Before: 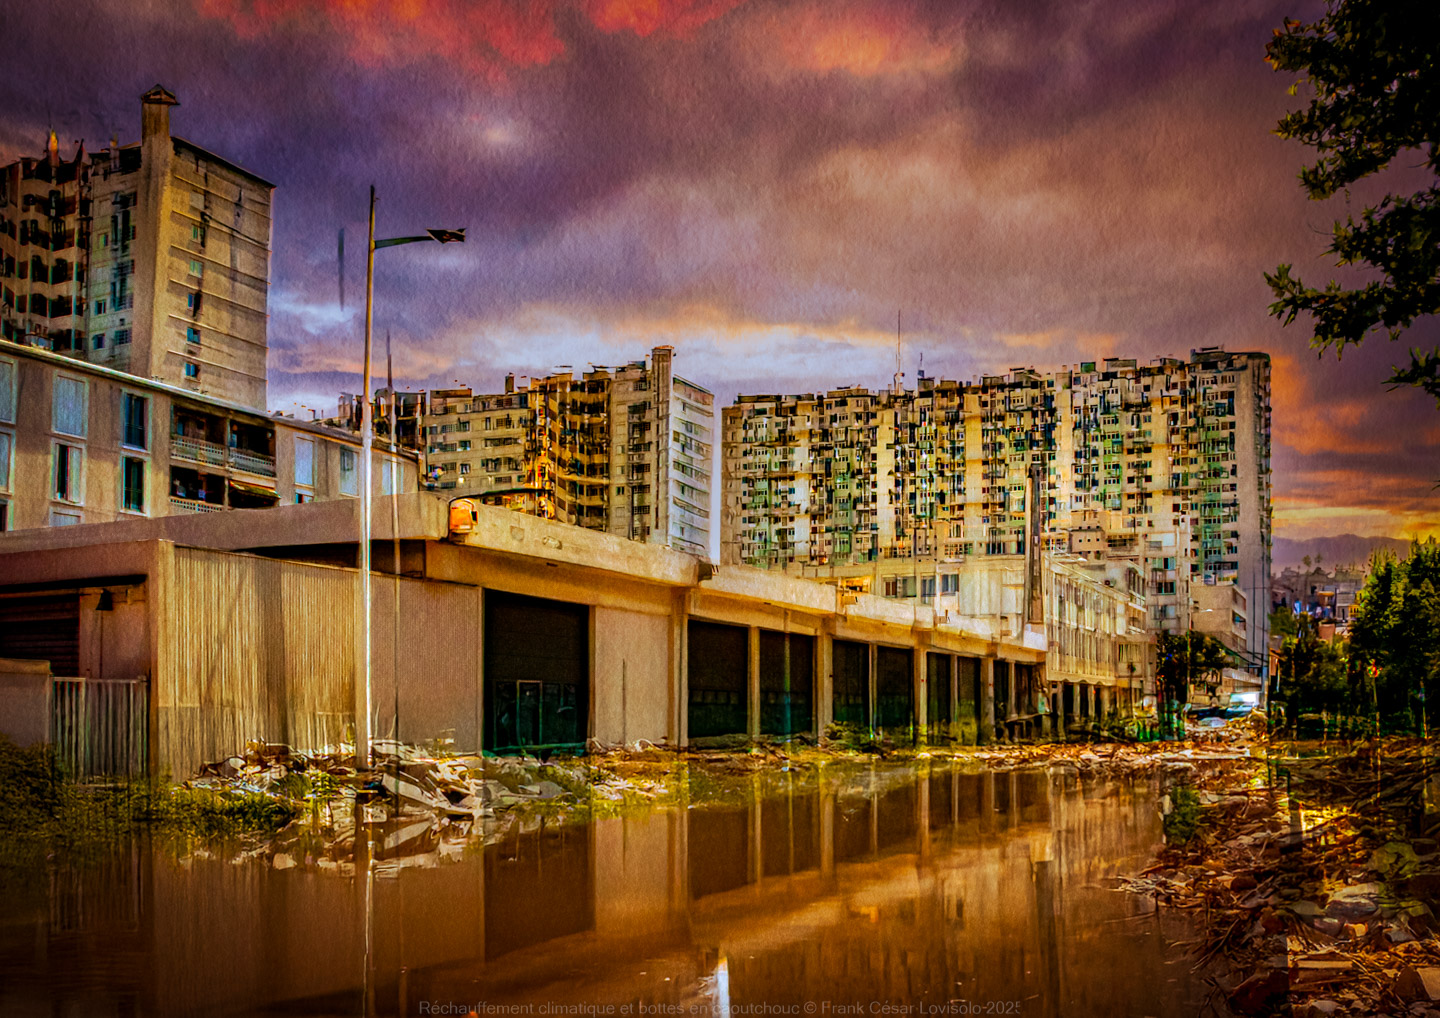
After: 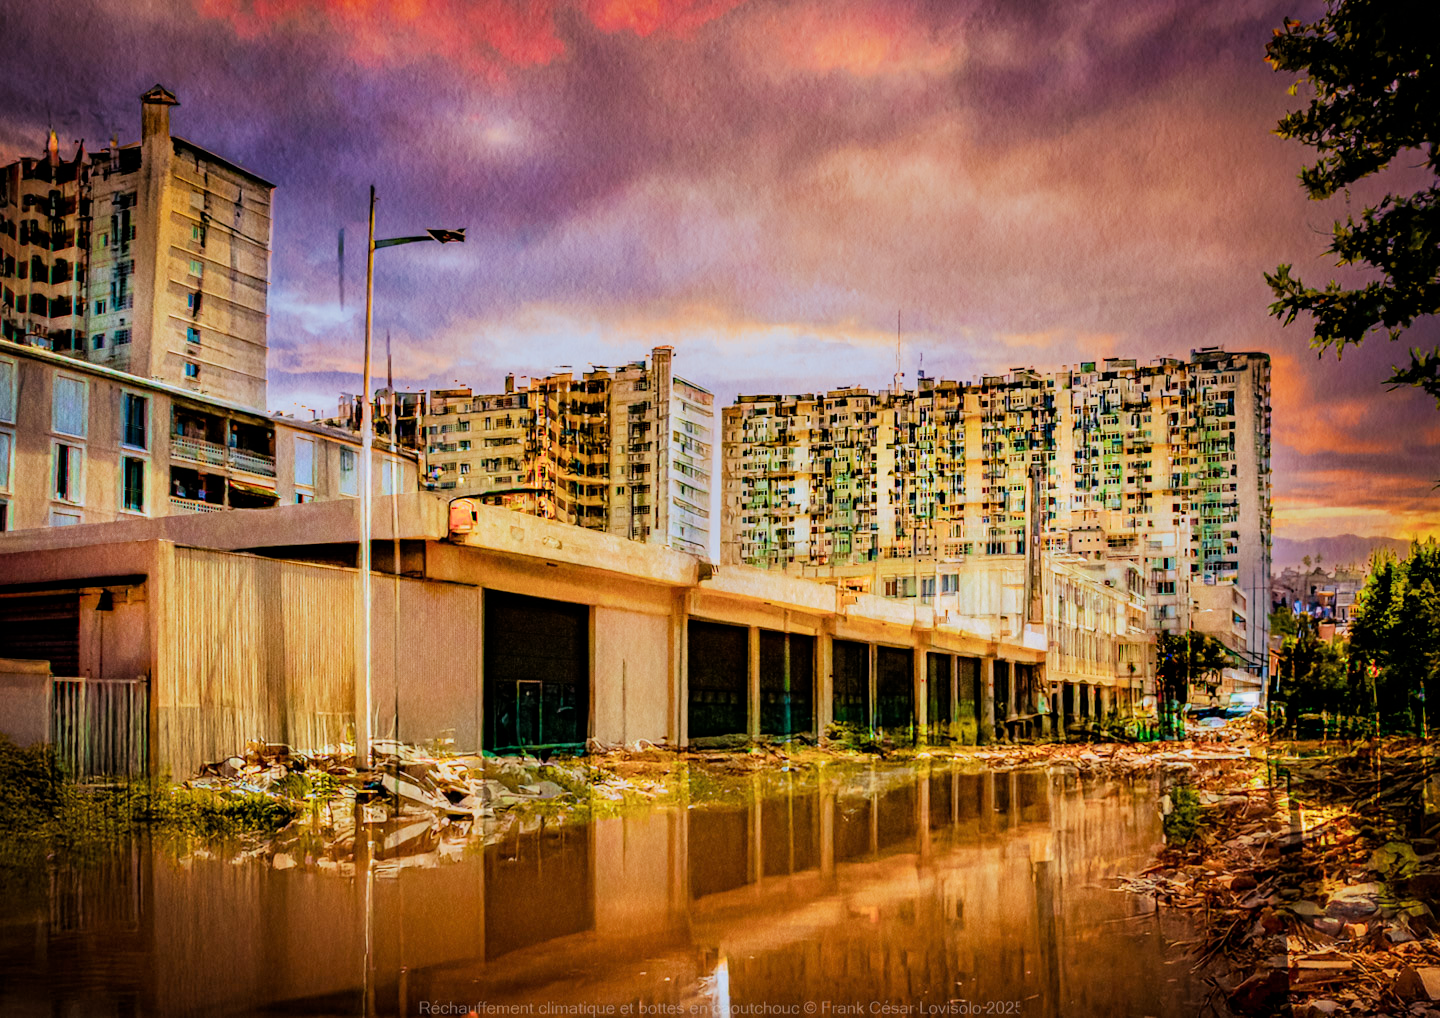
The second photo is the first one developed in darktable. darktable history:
filmic rgb: black relative exposure -7.46 EV, white relative exposure 4.84 EV, hardness 3.4
exposure: black level correction 0, exposure 0.952 EV, compensate highlight preservation false
